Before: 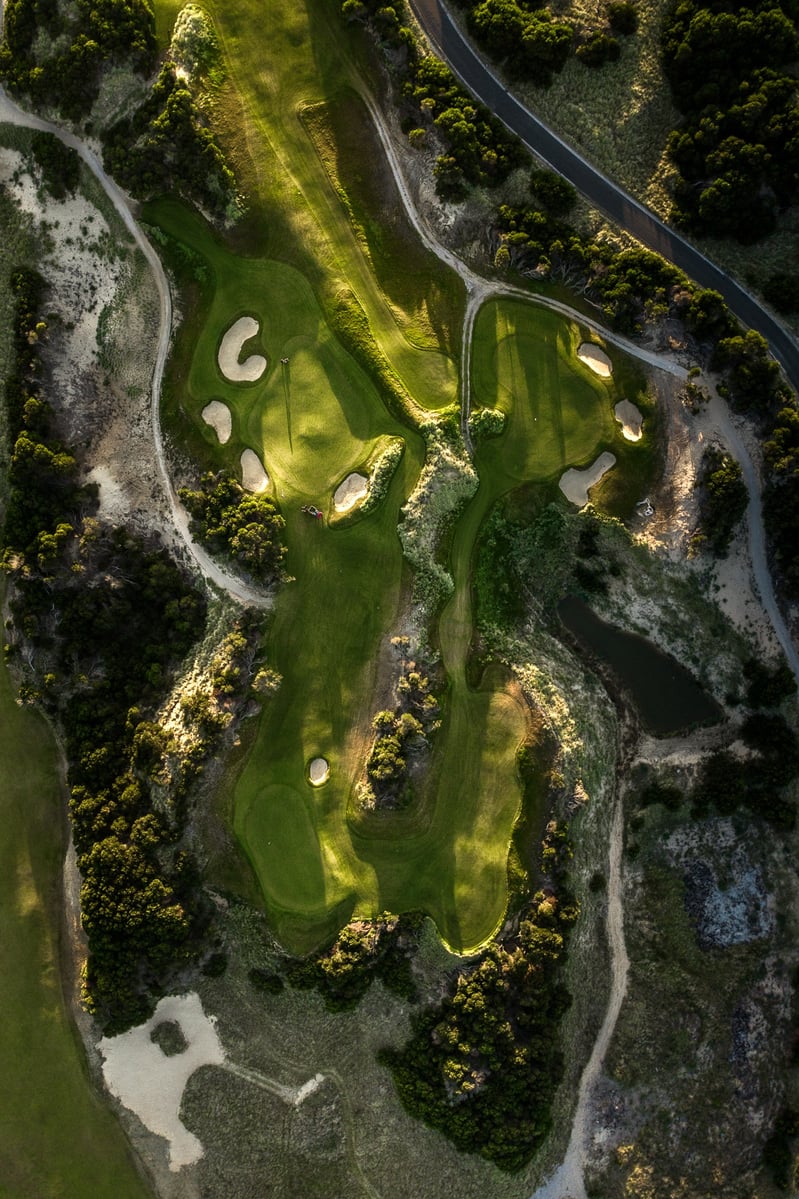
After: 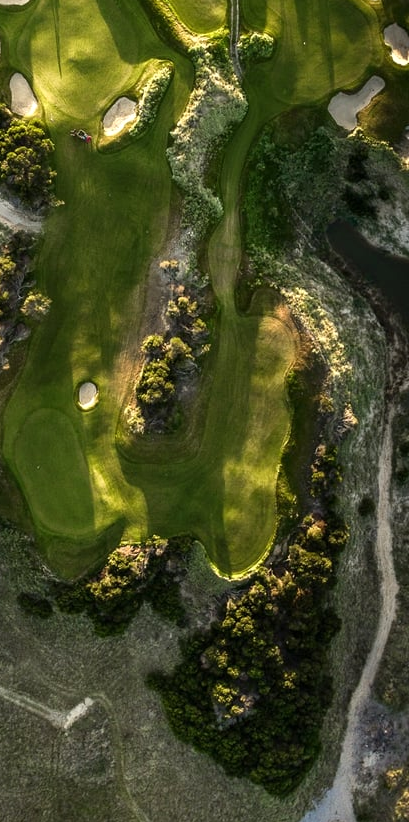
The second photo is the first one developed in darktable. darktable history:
crop and rotate: left 28.976%, top 31.442%, right 19.821%
exposure: exposure 0.128 EV, compensate highlight preservation false
